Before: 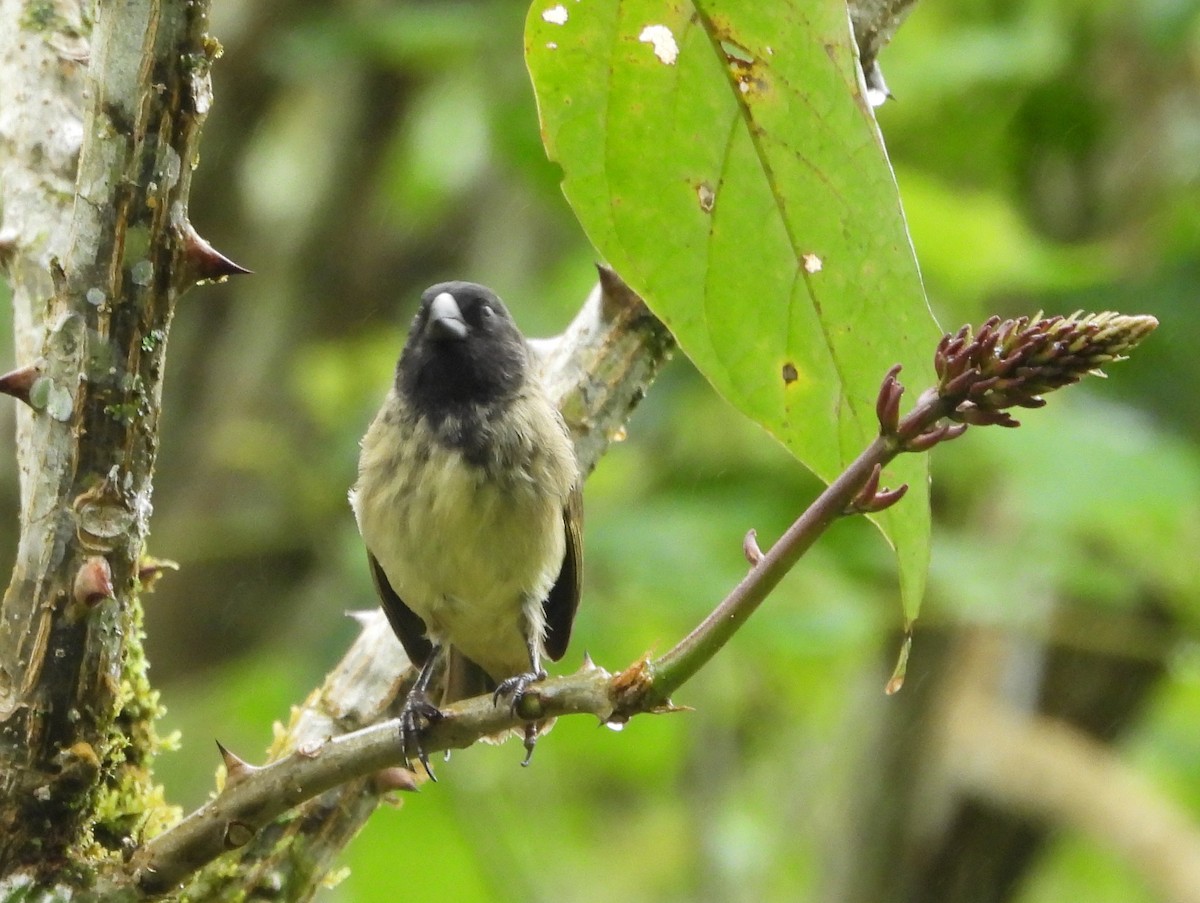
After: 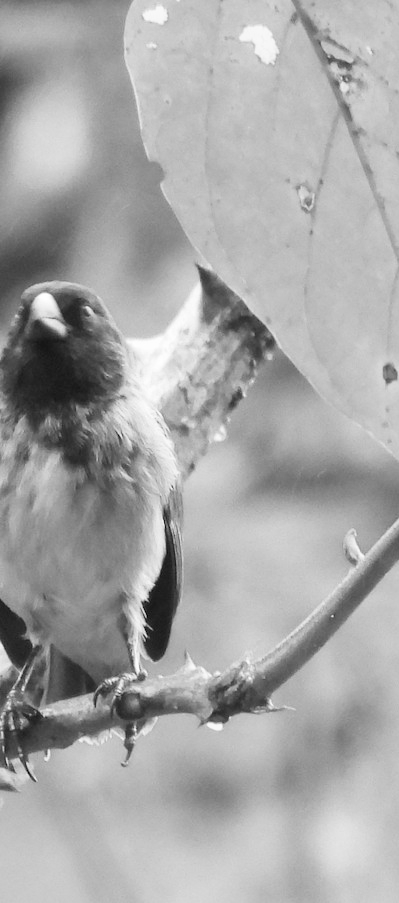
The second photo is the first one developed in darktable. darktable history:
crop: left 33.36%, right 33.36%
contrast brightness saturation: contrast 0.2, brightness 0.16, saturation 0.22
white balance: red 0.976, blue 1.04
monochrome: on, module defaults
